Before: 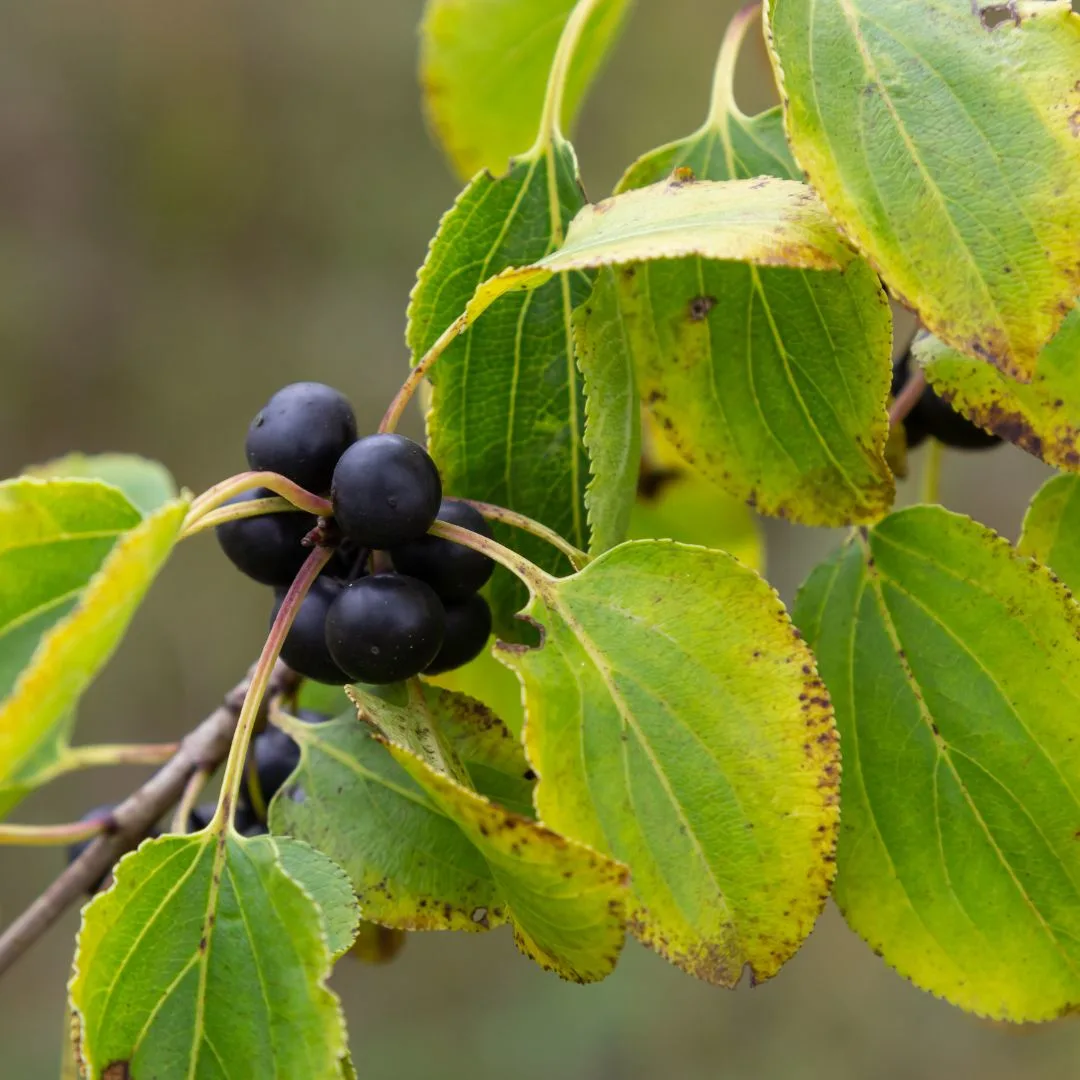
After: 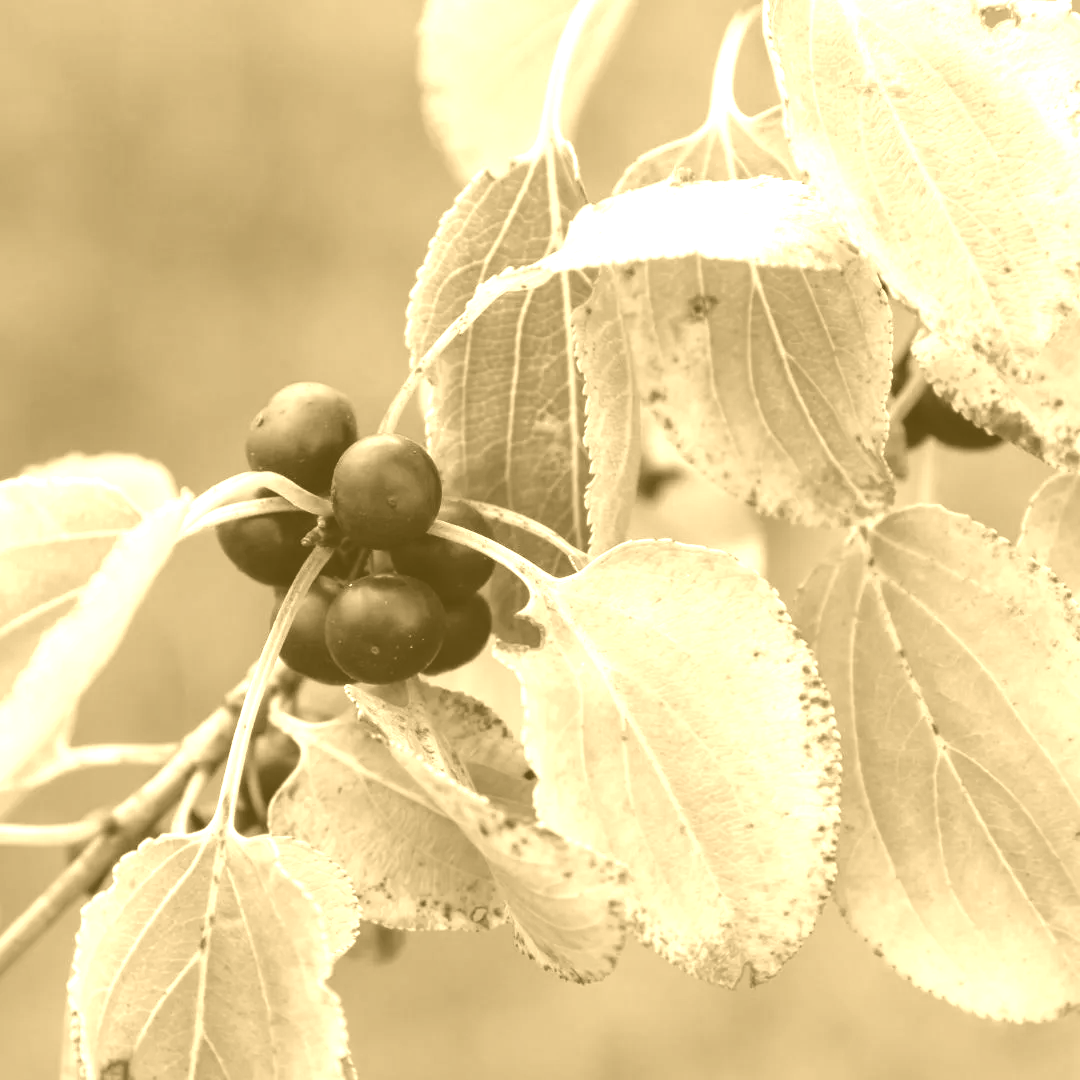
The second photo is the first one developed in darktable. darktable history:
exposure: exposure 0.197 EV, compensate highlight preservation false
white balance: red 1.123, blue 0.83
shadows and highlights: shadows 37.27, highlights -28.18, soften with gaussian
rgb levels: preserve colors max RGB
colorize: hue 36°, source mix 100%
